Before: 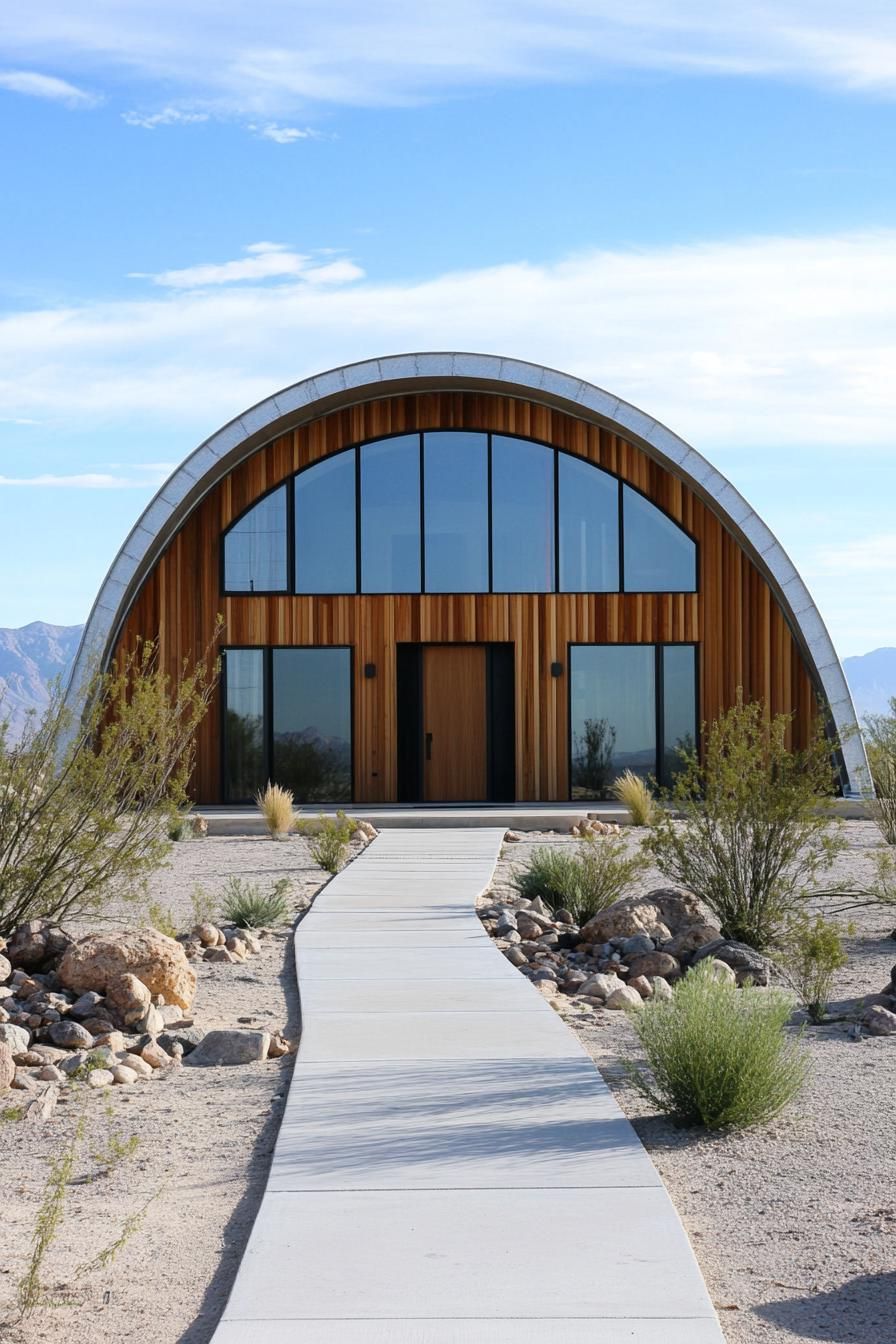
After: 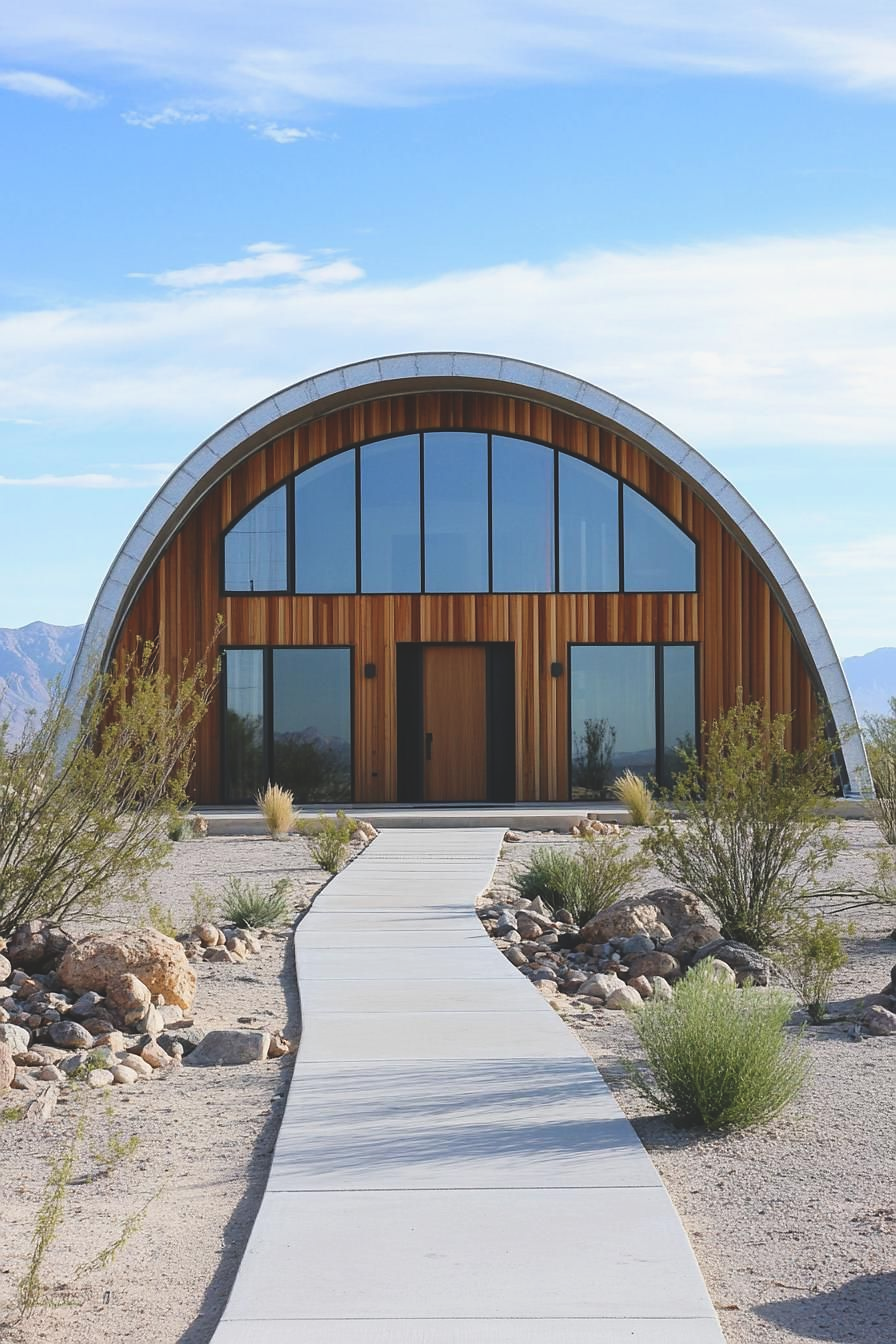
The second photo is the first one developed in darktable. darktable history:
sharpen: radius 1.002, threshold 0.888
exposure: black level correction -0.015, exposure -0.132 EV, compensate highlight preservation false
levels: levels [0, 0.478, 1]
